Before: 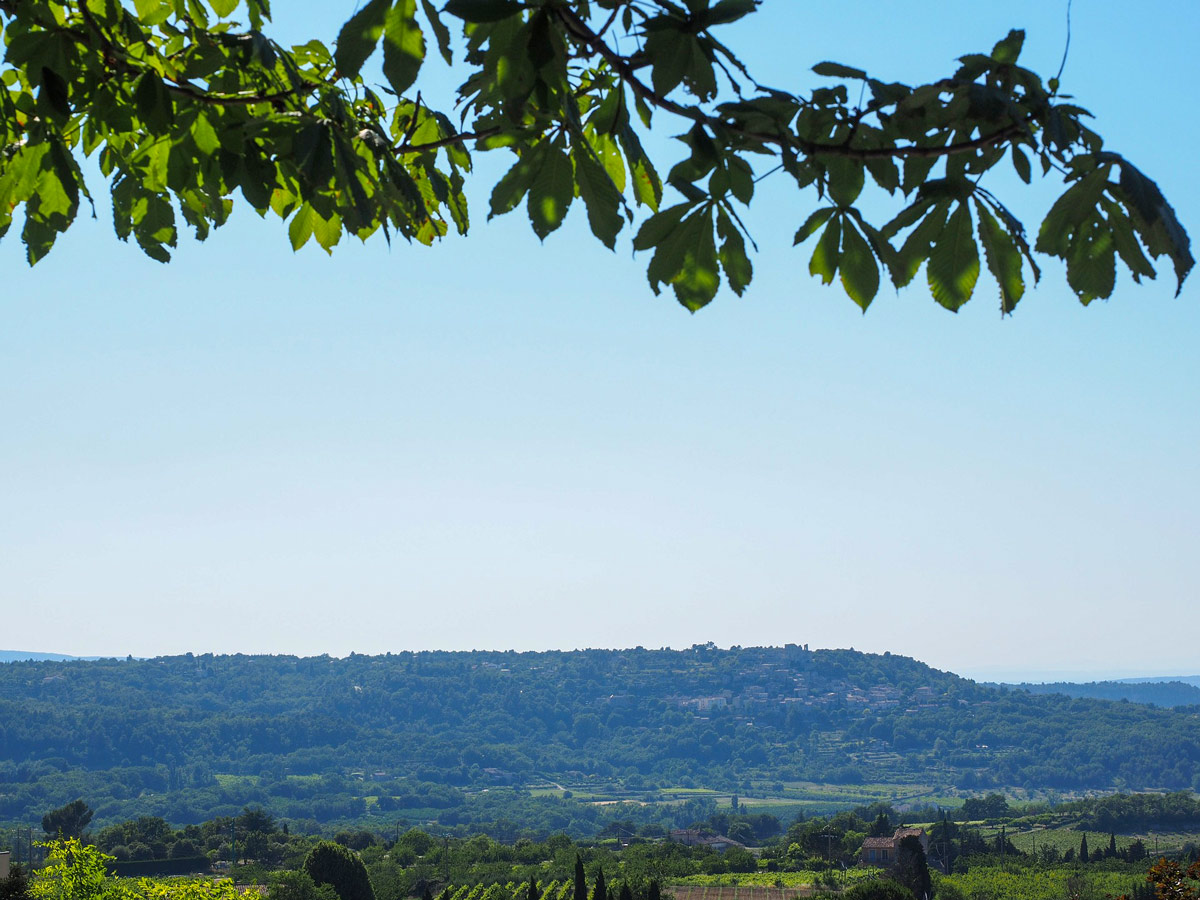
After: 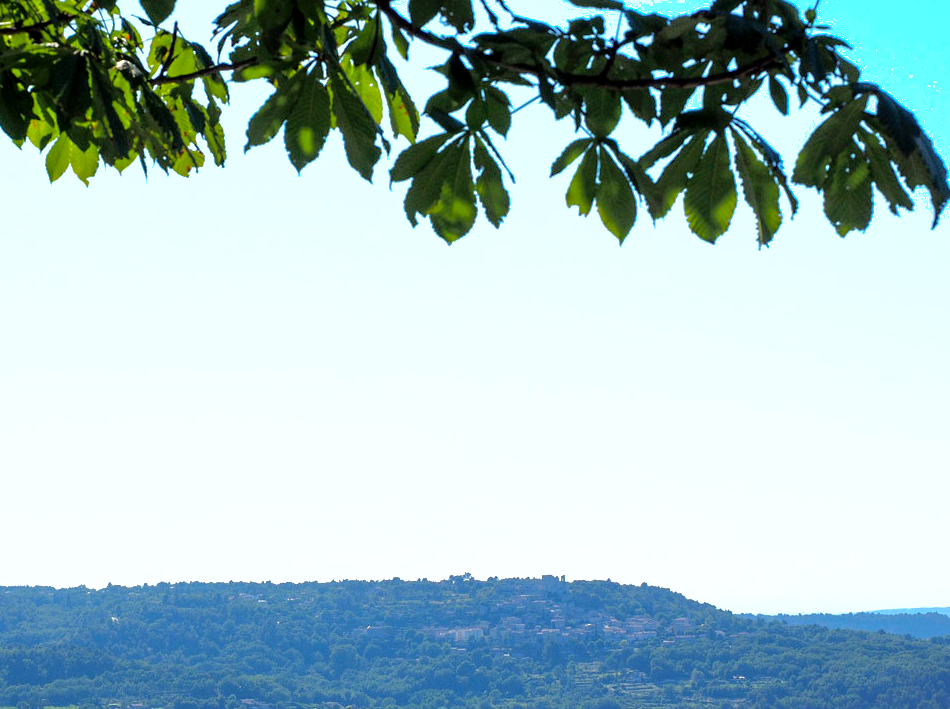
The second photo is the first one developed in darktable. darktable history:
exposure: black level correction 0.006, exposure -0.219 EV, compensate highlight preservation false
crop and rotate: left 20.305%, top 7.772%, right 0.502%, bottom 13.426%
tone equalizer: -8 EV -1.07 EV, -7 EV -0.984 EV, -6 EV -0.855 EV, -5 EV -0.54 EV, -3 EV 0.591 EV, -2 EV 0.846 EV, -1 EV 0.992 EV, +0 EV 1.08 EV
shadows and highlights: on, module defaults
